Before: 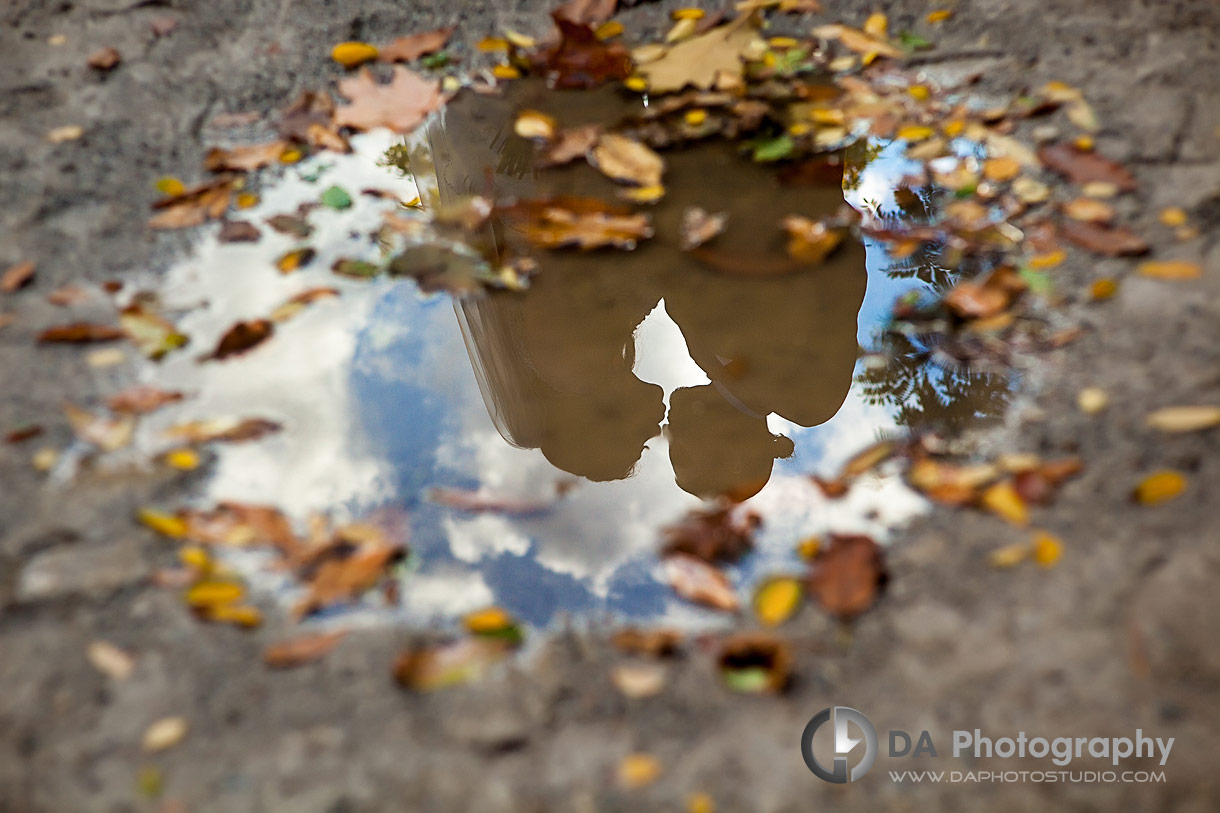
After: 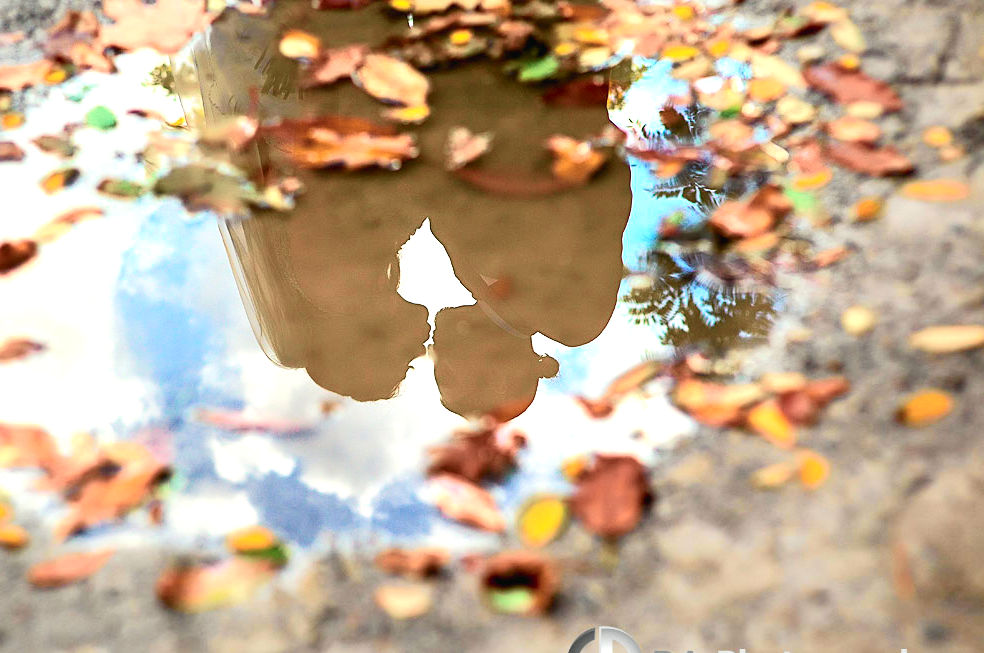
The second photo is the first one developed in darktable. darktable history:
exposure: black level correction 0, exposure 1.1 EV, compensate highlight preservation false
crop: left 19.27%, top 9.946%, right 0%, bottom 9.692%
tone curve: curves: ch0 [(0, 0.013) (0.104, 0.103) (0.258, 0.267) (0.448, 0.487) (0.709, 0.794) (0.895, 0.915) (0.994, 0.971)]; ch1 [(0, 0) (0.335, 0.298) (0.446, 0.413) (0.488, 0.484) (0.515, 0.508) (0.584, 0.623) (0.635, 0.661) (1, 1)]; ch2 [(0, 0) (0.314, 0.306) (0.436, 0.447) (0.502, 0.503) (0.538, 0.541) (0.568, 0.603) (0.641, 0.635) (0.717, 0.701) (1, 1)], color space Lab, independent channels, preserve colors none
